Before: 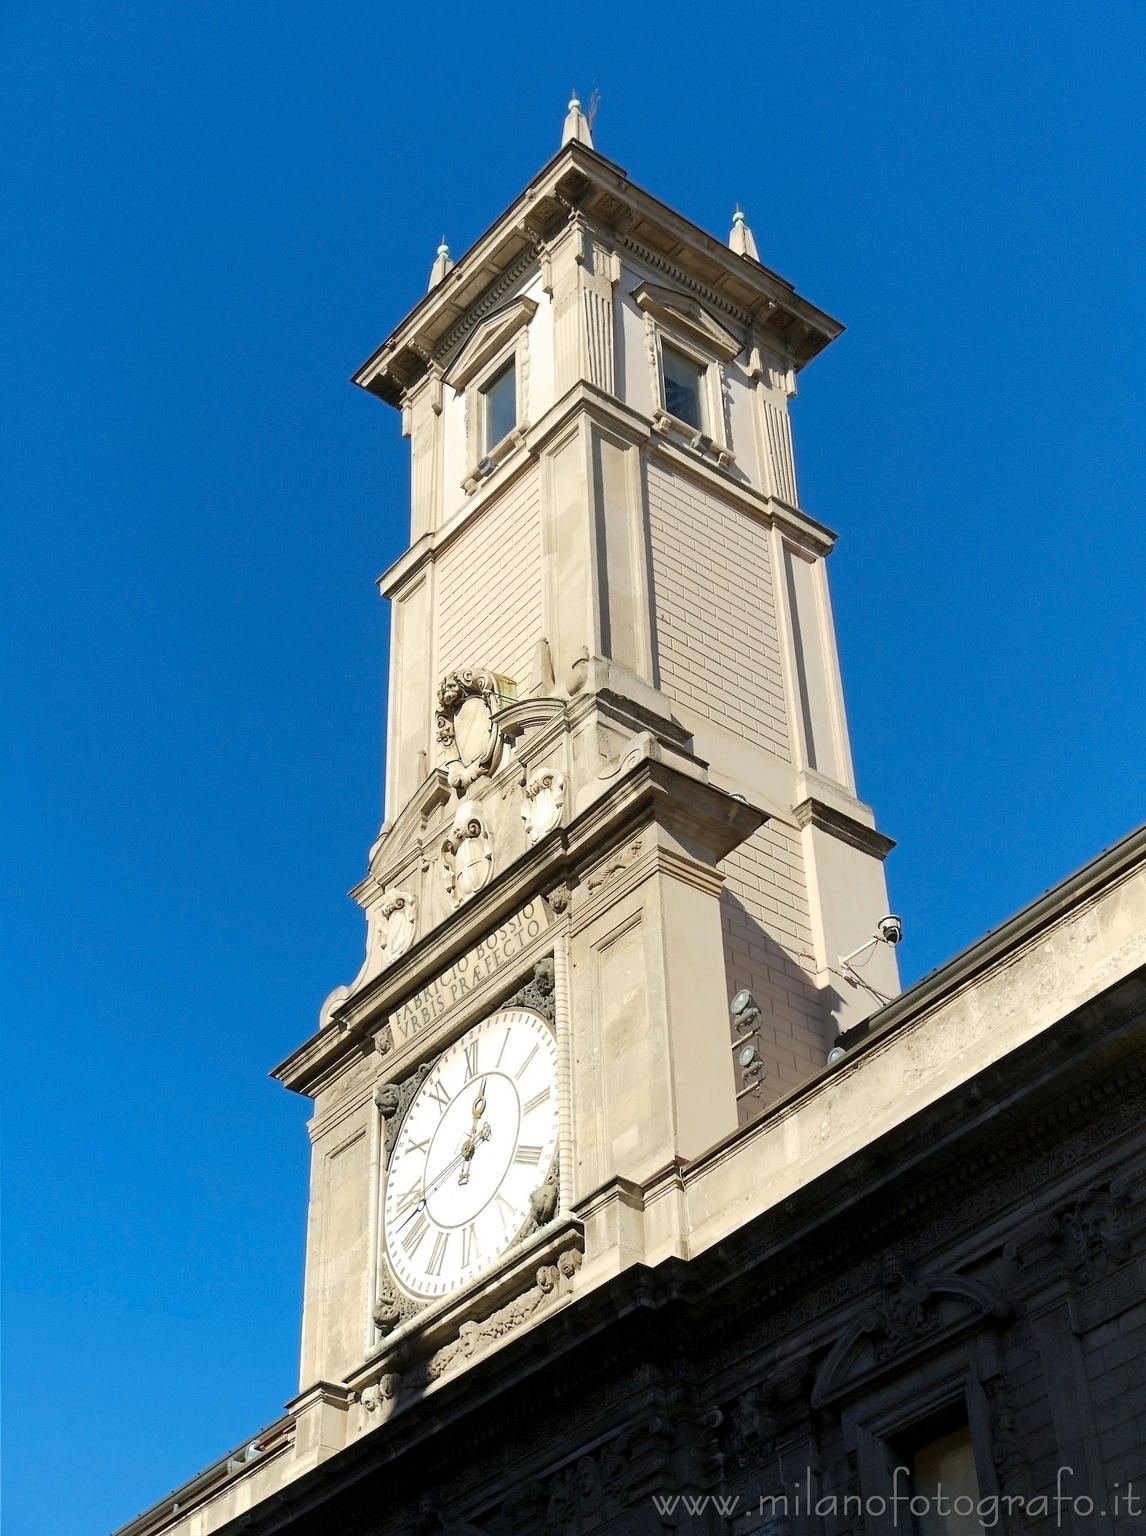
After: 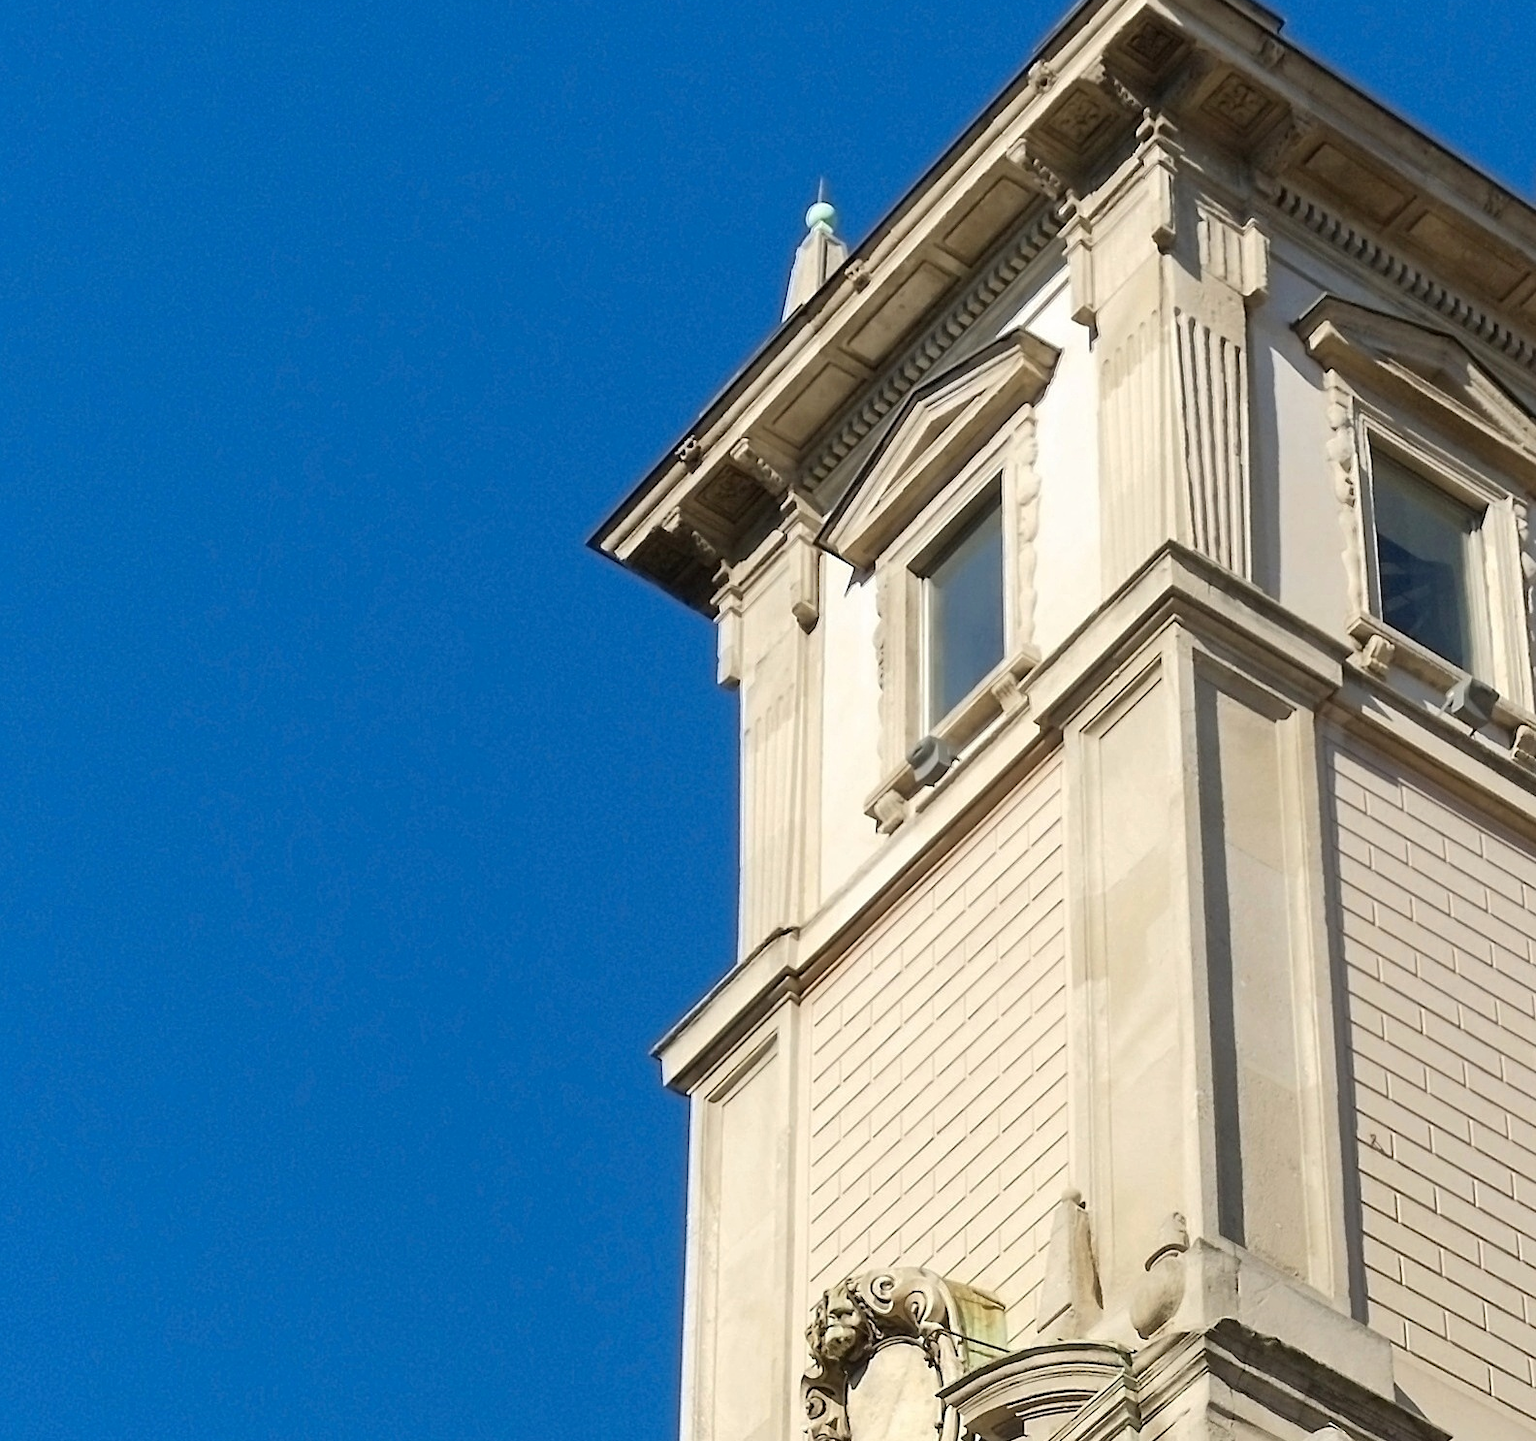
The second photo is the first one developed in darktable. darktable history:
crop: left 10.232%, top 10.728%, right 36.367%, bottom 51.994%
